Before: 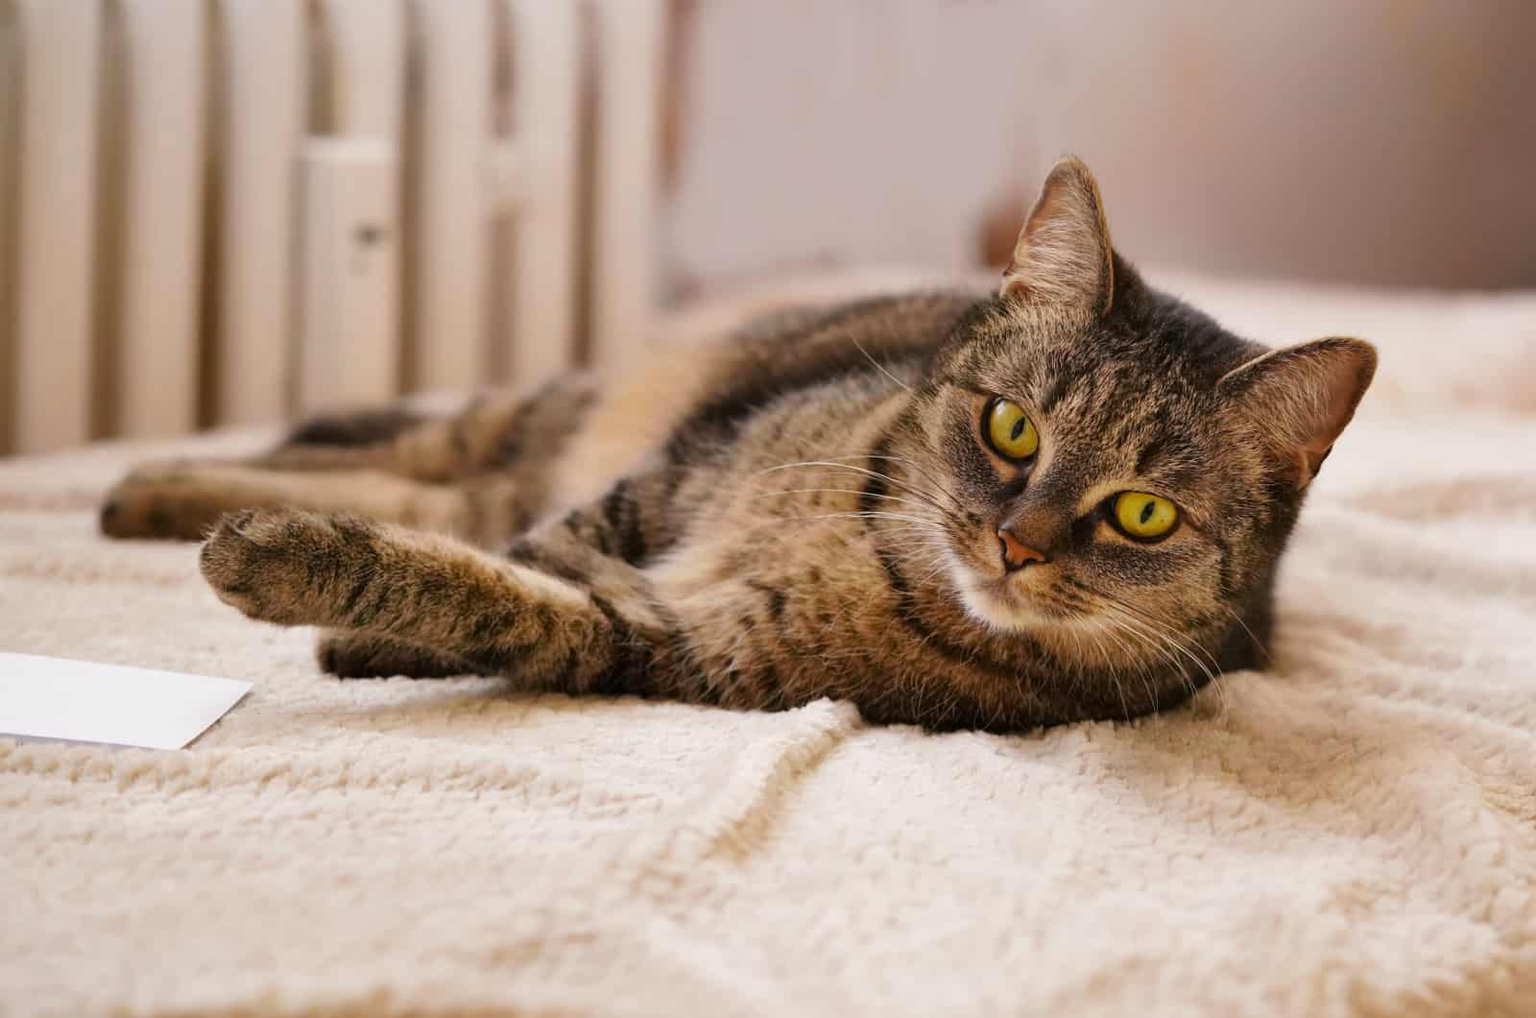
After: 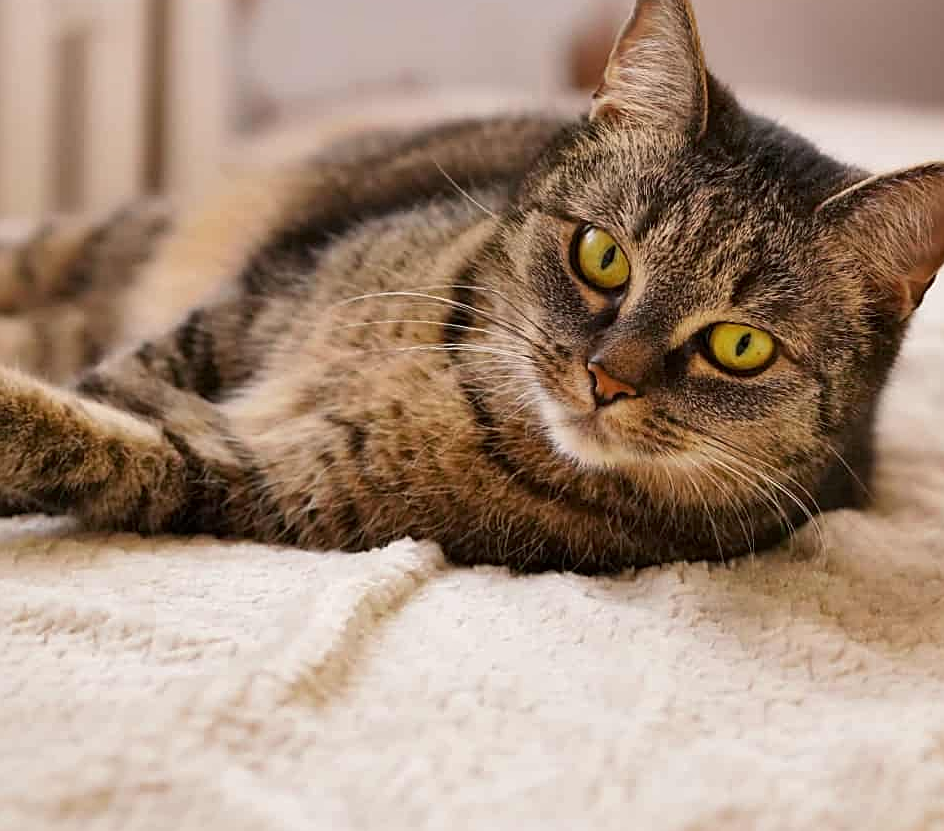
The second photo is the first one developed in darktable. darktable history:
crop and rotate: left 28.29%, top 17.903%, right 12.677%, bottom 3.632%
local contrast: mode bilateral grid, contrast 20, coarseness 50, detail 119%, midtone range 0.2
sharpen: amount 0.493
